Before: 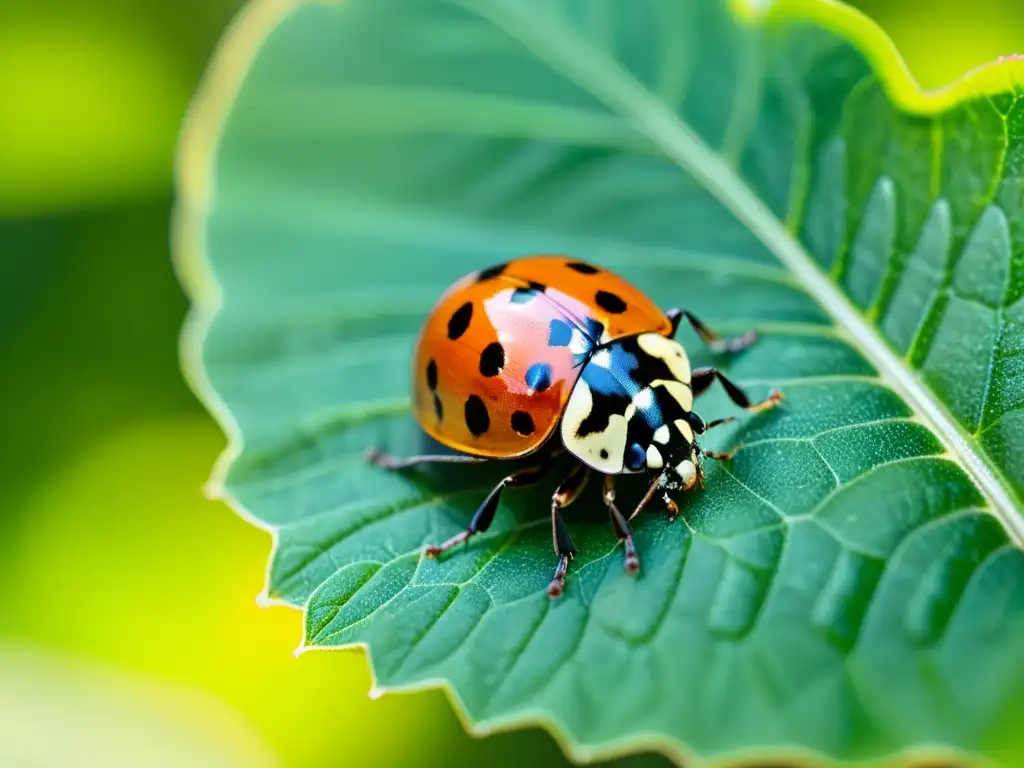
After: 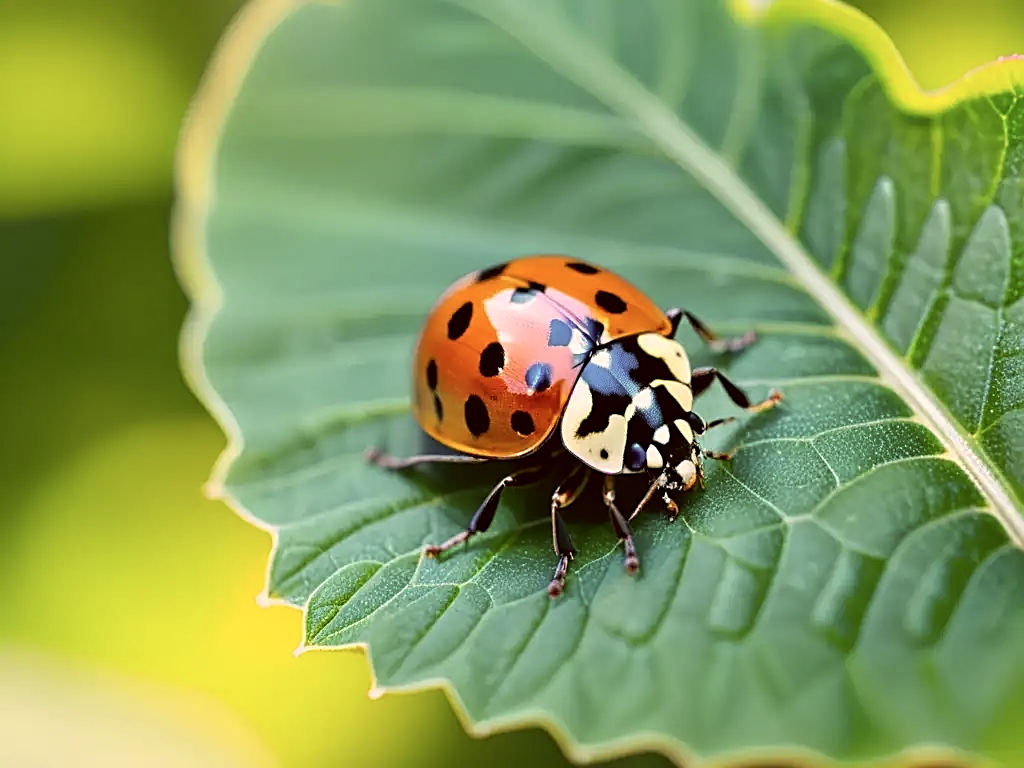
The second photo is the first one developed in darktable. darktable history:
color correction: highlights a* 10.19, highlights b* 9.76, shadows a* 8.27, shadows b* 8.13, saturation 0.793
sharpen: on, module defaults
